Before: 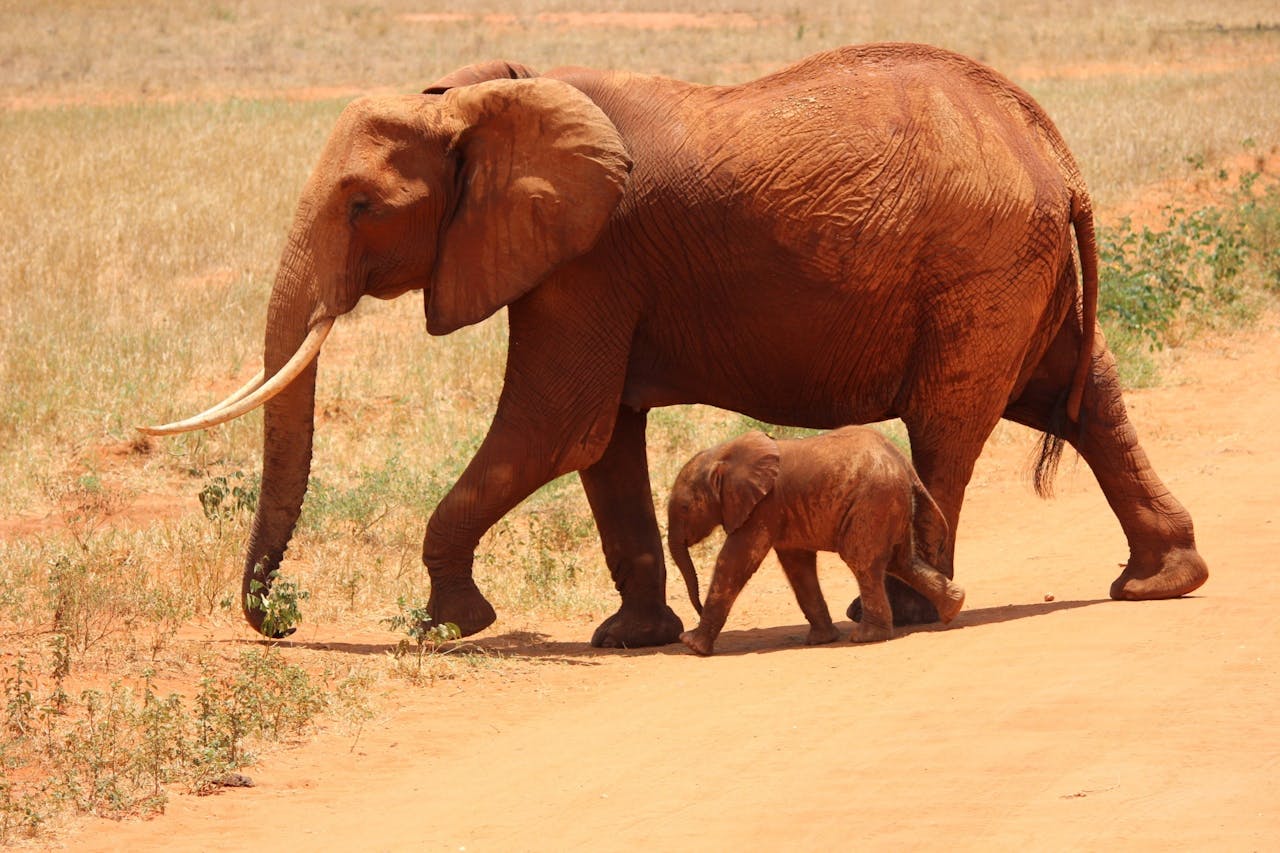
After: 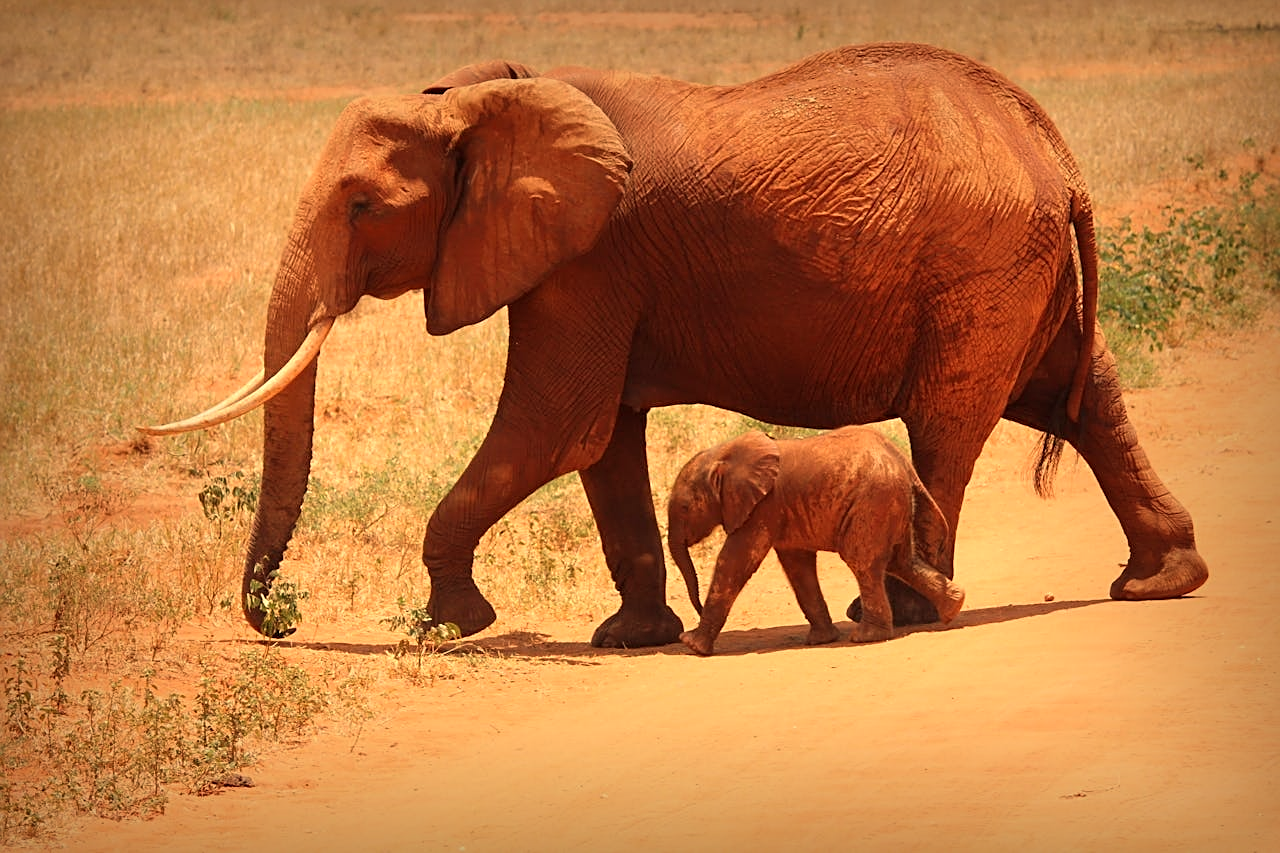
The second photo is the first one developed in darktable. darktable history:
vignetting: fall-off start 53.2%, brightness -0.594, saturation 0, automatic ratio true, width/height ratio 1.313, shape 0.22, unbound false
sharpen: on, module defaults
white balance: red 1.138, green 0.996, blue 0.812
